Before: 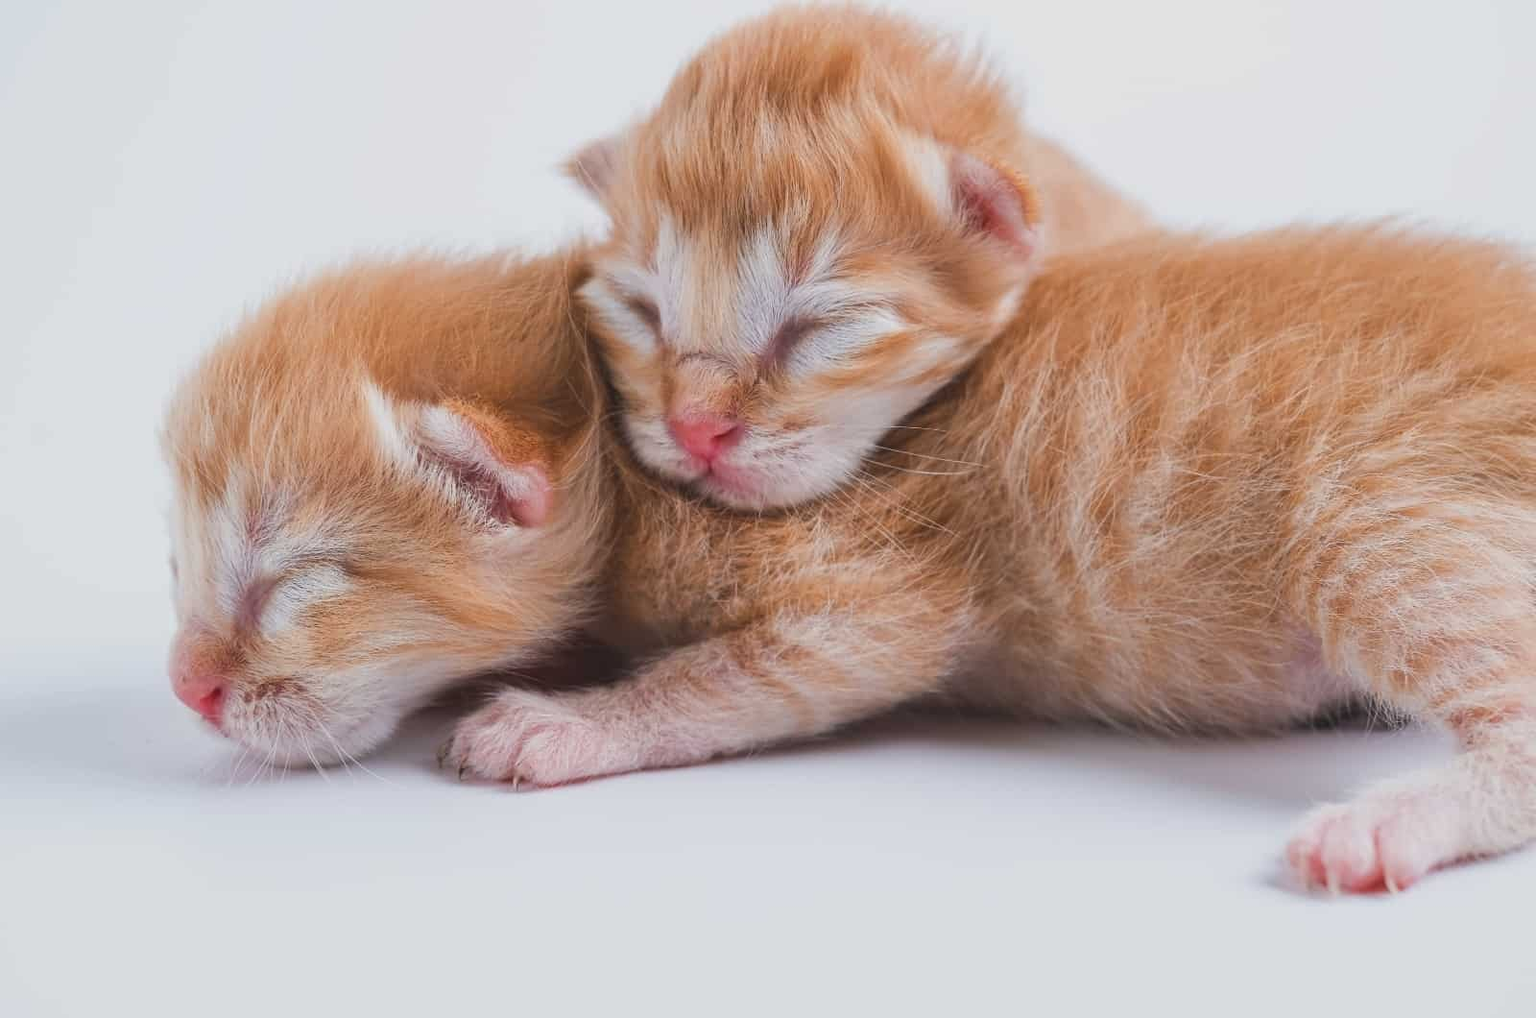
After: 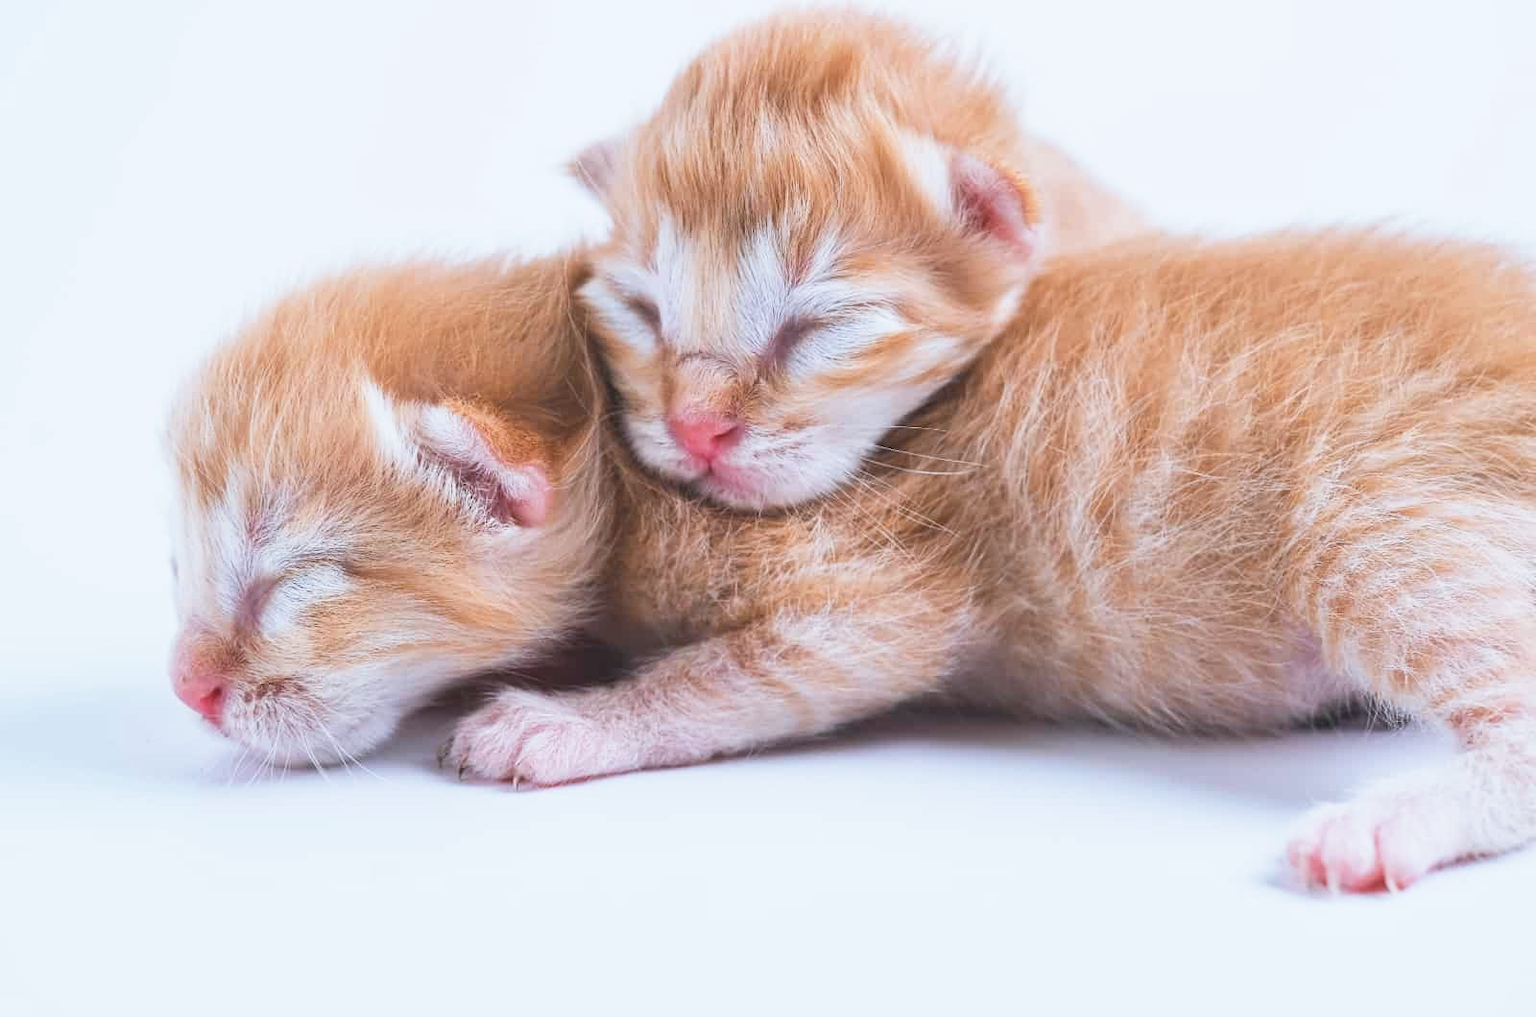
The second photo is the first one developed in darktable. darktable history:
color calibration: x 0.37, y 0.382, temperature 4316.22 K, saturation algorithm version 1 (2020)
base curve: curves: ch0 [(0, 0) (0.579, 0.807) (1, 1)], preserve colors none
contrast brightness saturation: saturation -0.05
